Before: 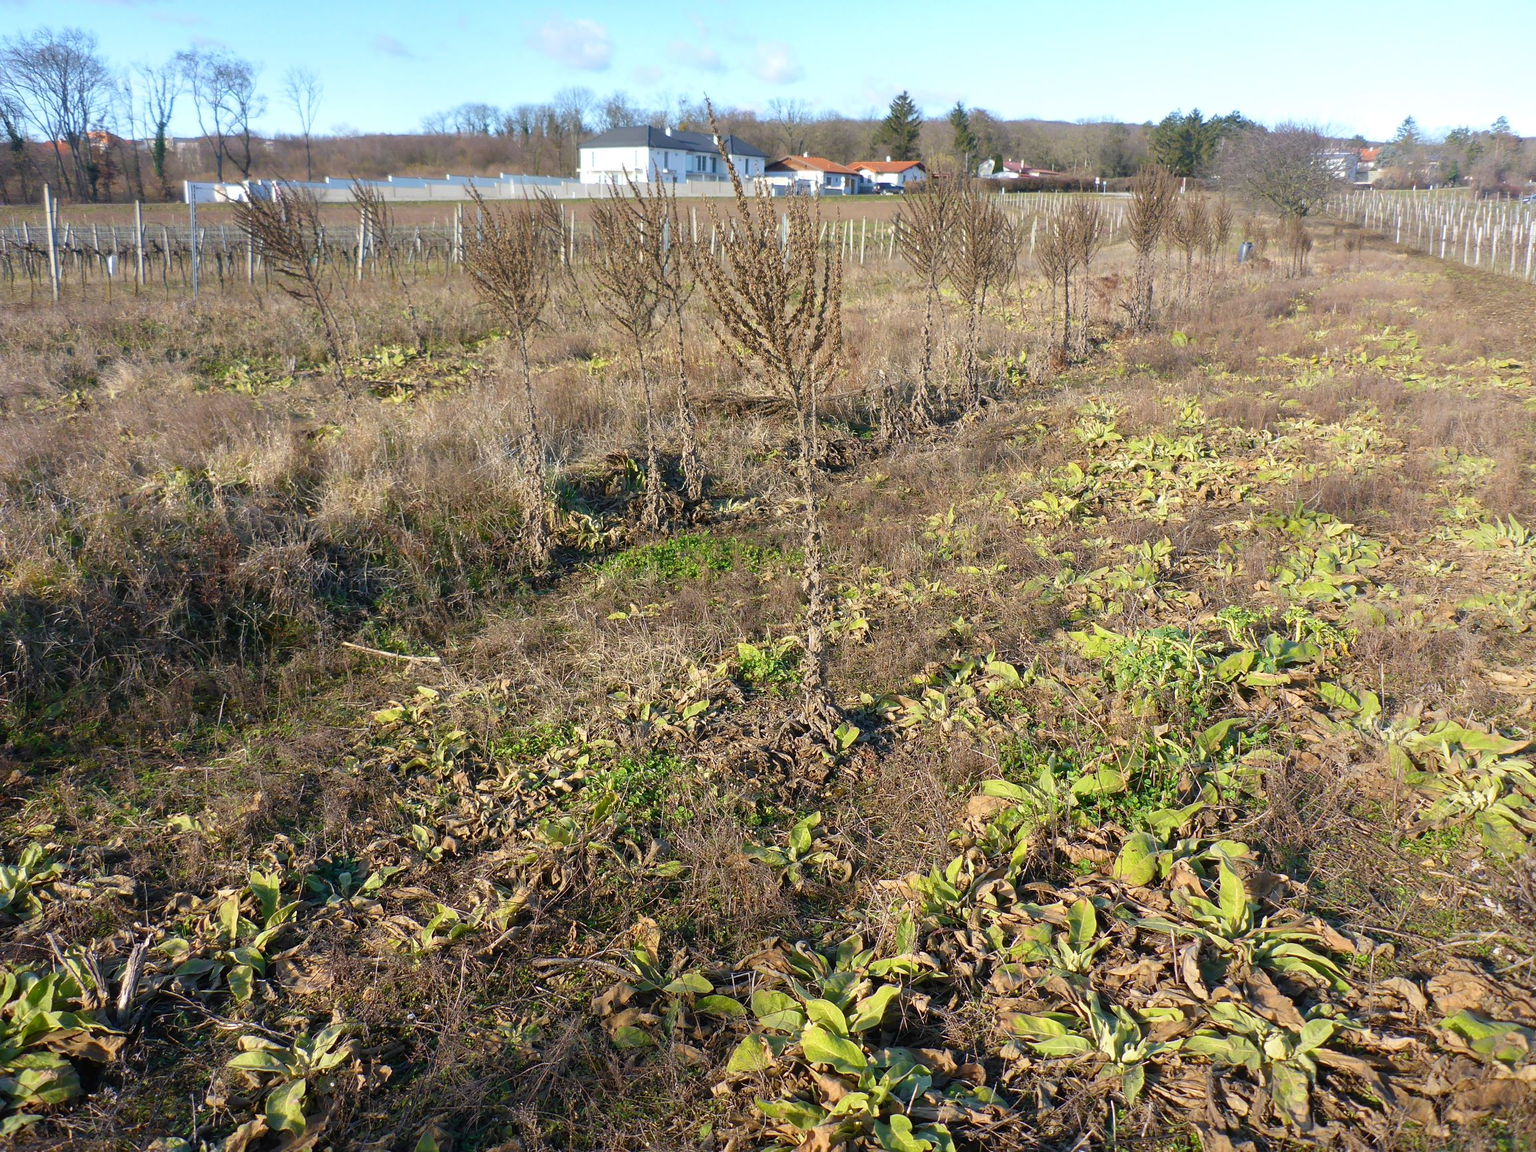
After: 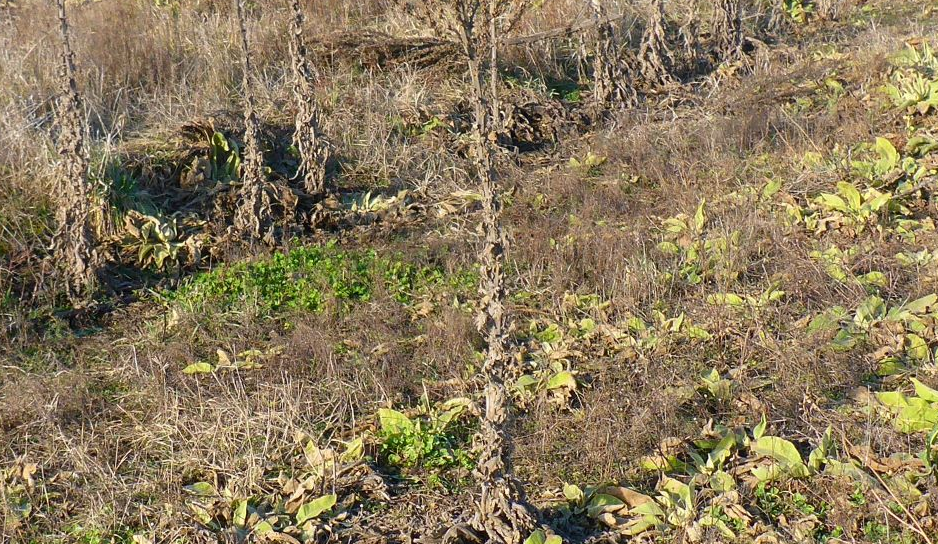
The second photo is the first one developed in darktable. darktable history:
crop: left 31.652%, top 32.24%, right 27.682%, bottom 36.298%
